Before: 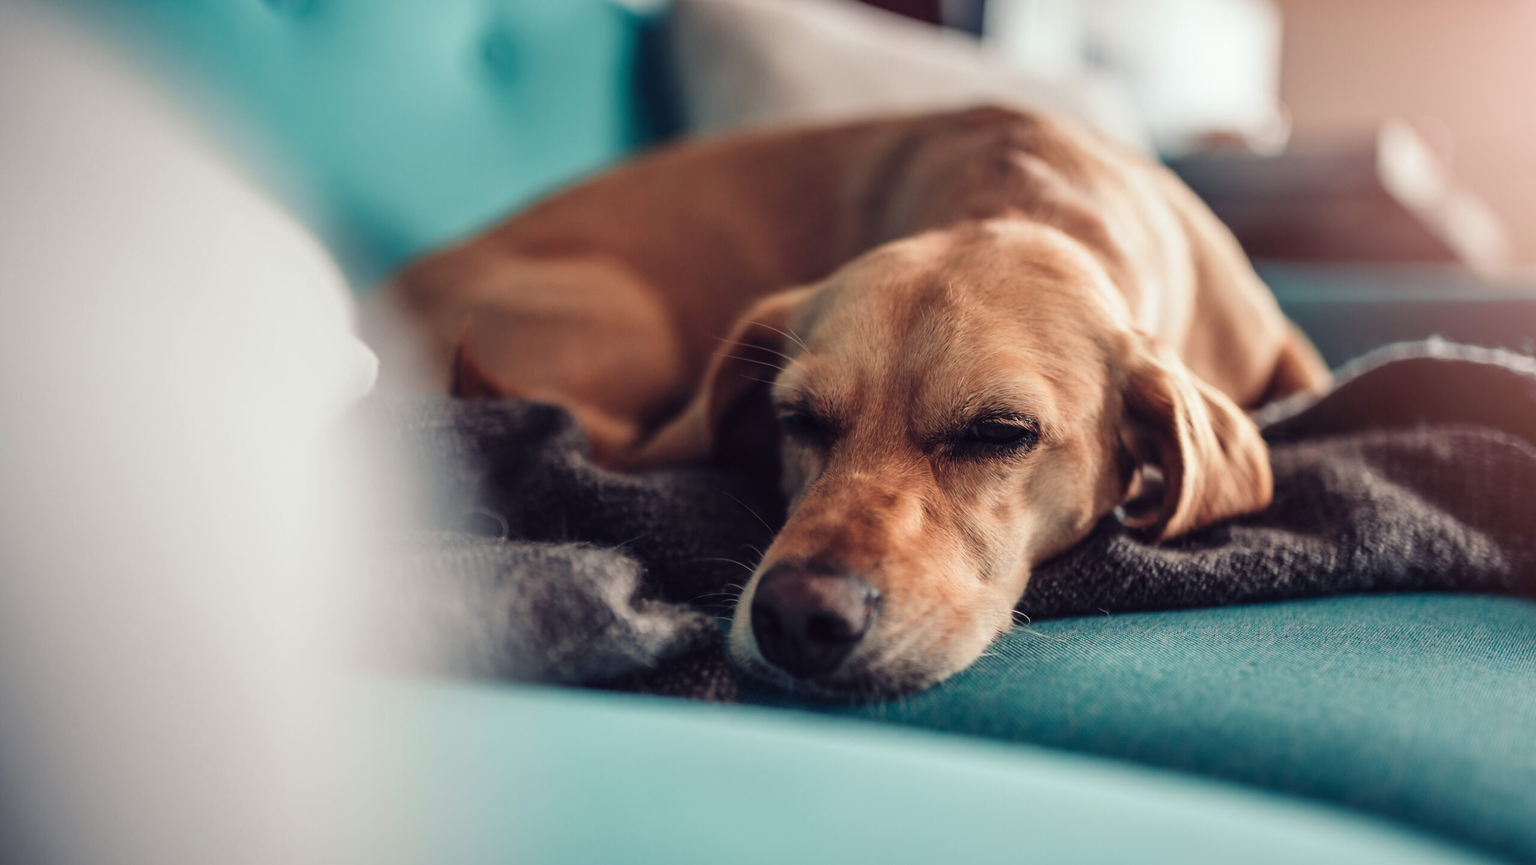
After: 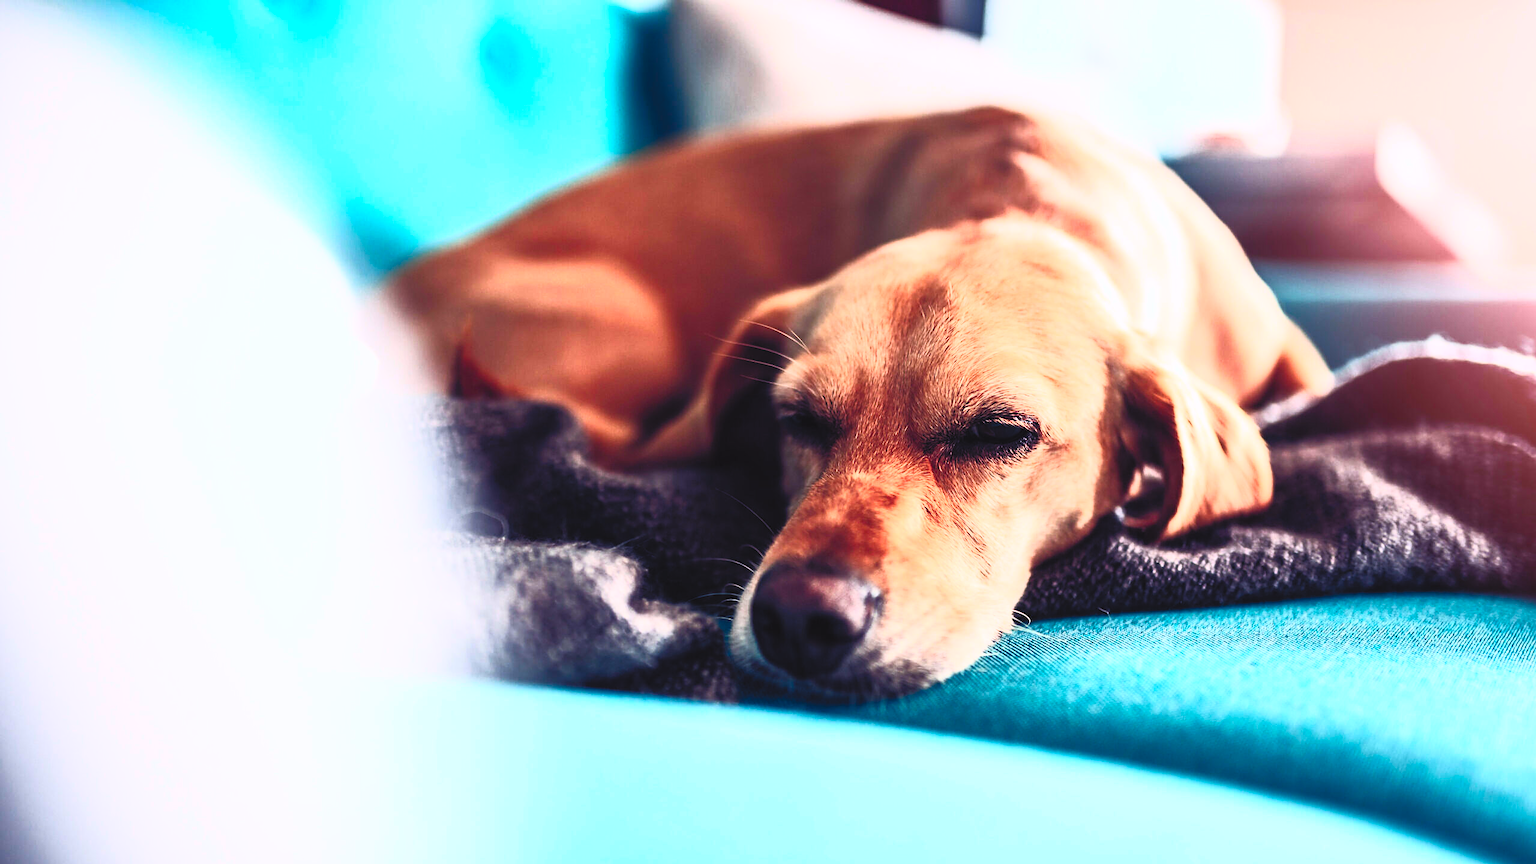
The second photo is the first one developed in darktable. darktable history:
color calibration: illuminant as shot in camera, x 0.358, y 0.373, temperature 4628.91 K
sharpen: on, module defaults
contrast brightness saturation: contrast 1, brightness 1, saturation 1
filmic rgb: black relative exposure -7.65 EV, white relative exposure 4.56 EV, hardness 3.61
